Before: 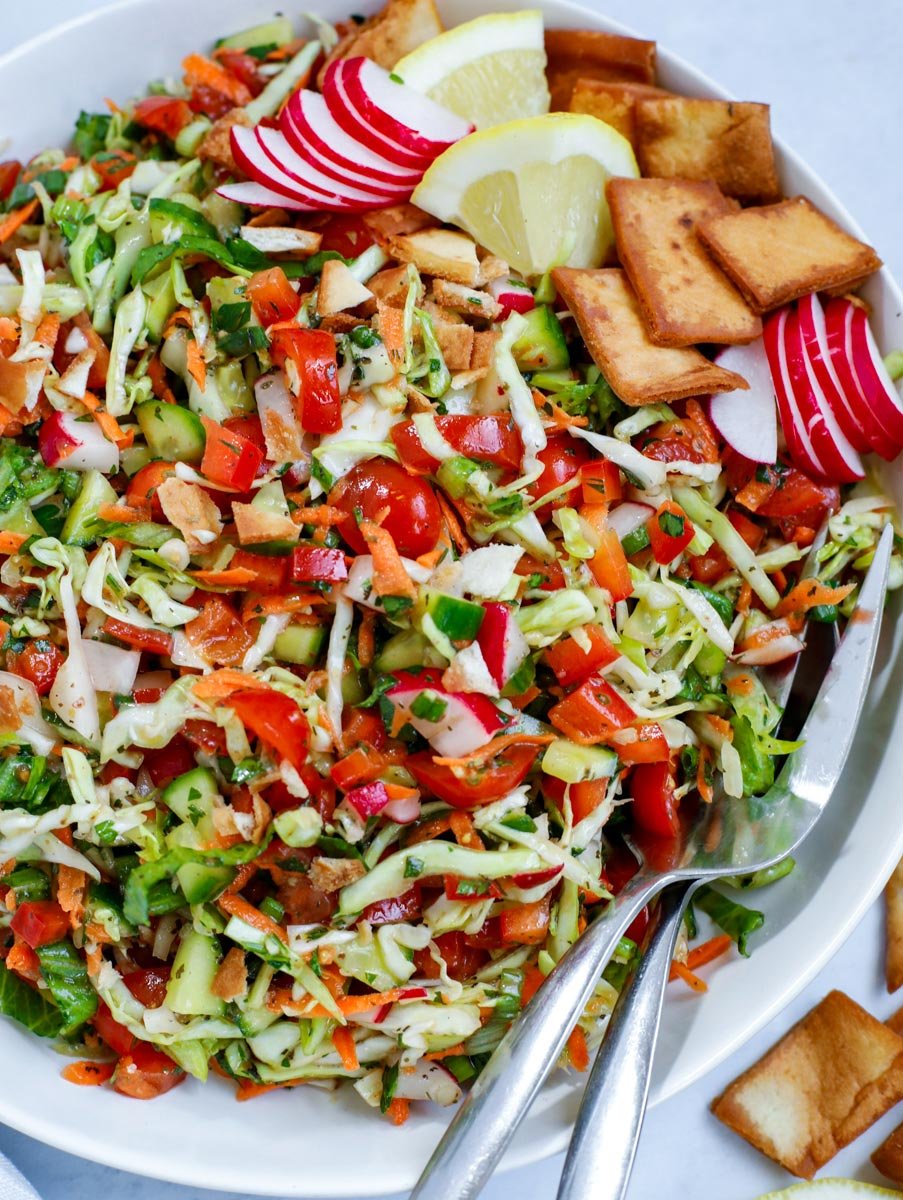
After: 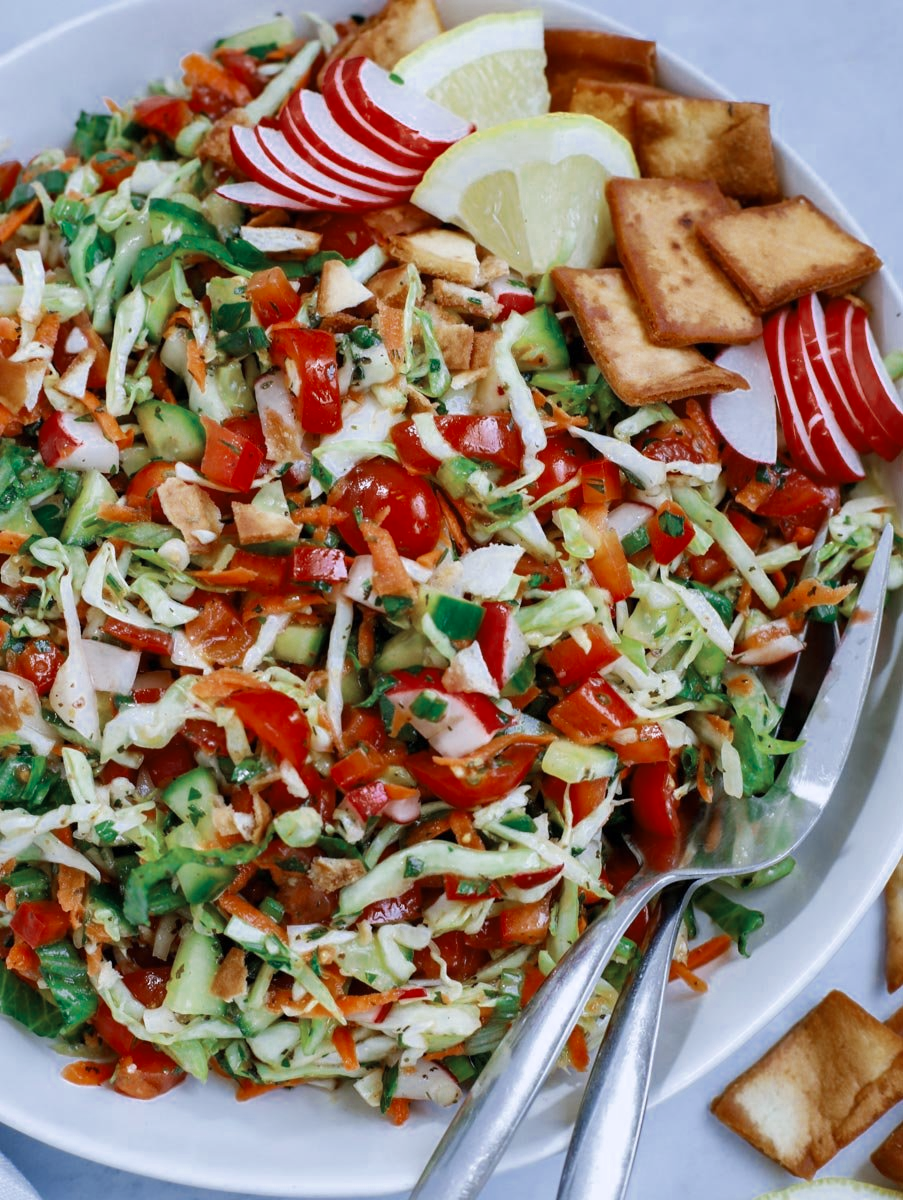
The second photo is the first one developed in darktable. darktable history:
color zones: curves: ch0 [(0, 0.5) (0.125, 0.4) (0.25, 0.5) (0.375, 0.4) (0.5, 0.4) (0.625, 0.35) (0.75, 0.35) (0.875, 0.5)]; ch1 [(0, 0.35) (0.125, 0.45) (0.25, 0.35) (0.375, 0.35) (0.5, 0.35) (0.625, 0.35) (0.75, 0.45) (0.875, 0.35)]; ch2 [(0, 0.6) (0.125, 0.5) (0.25, 0.5) (0.375, 0.6) (0.5, 0.6) (0.625, 0.5) (0.75, 0.5) (0.875, 0.5)]
white balance: red 0.984, blue 1.059
